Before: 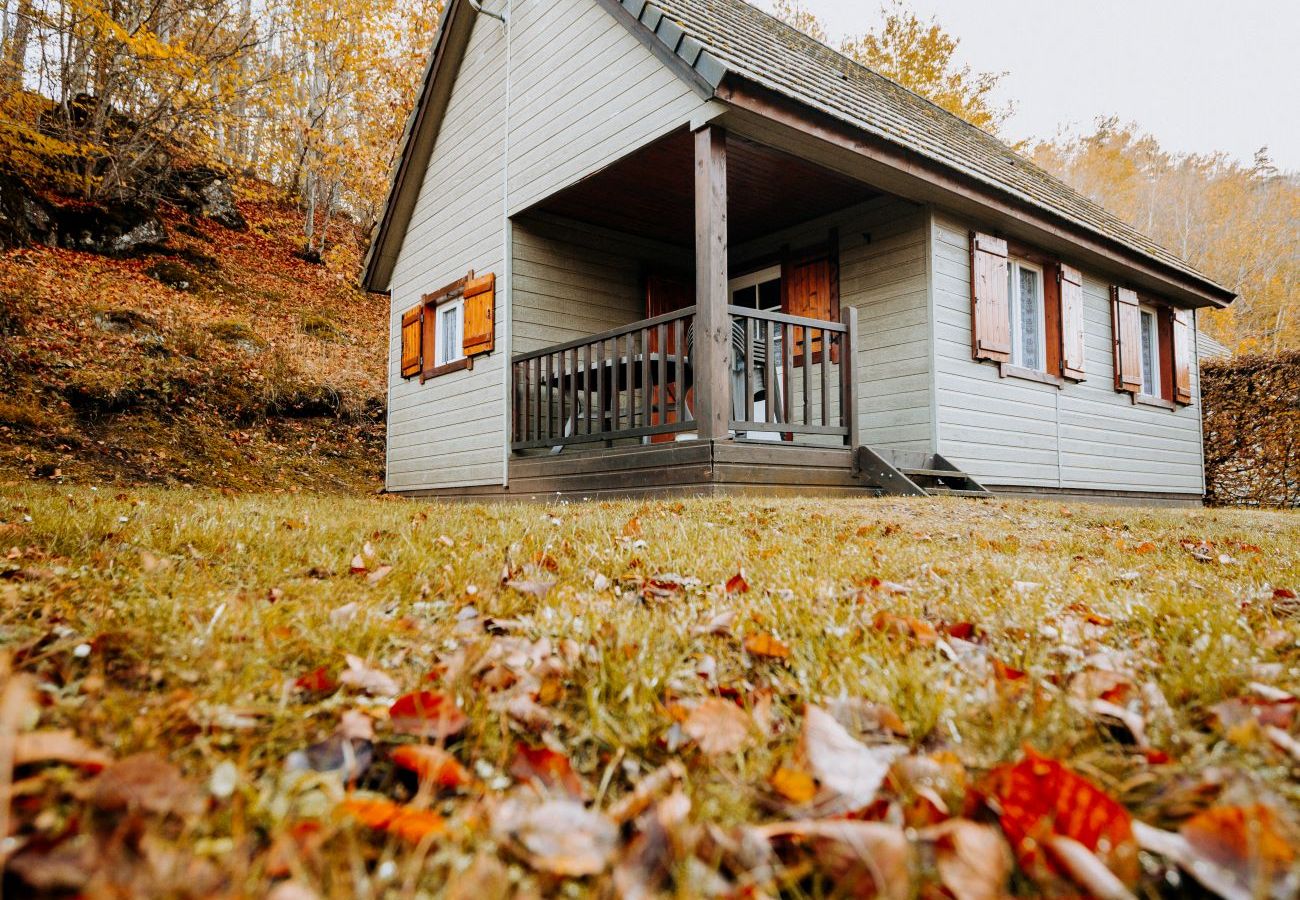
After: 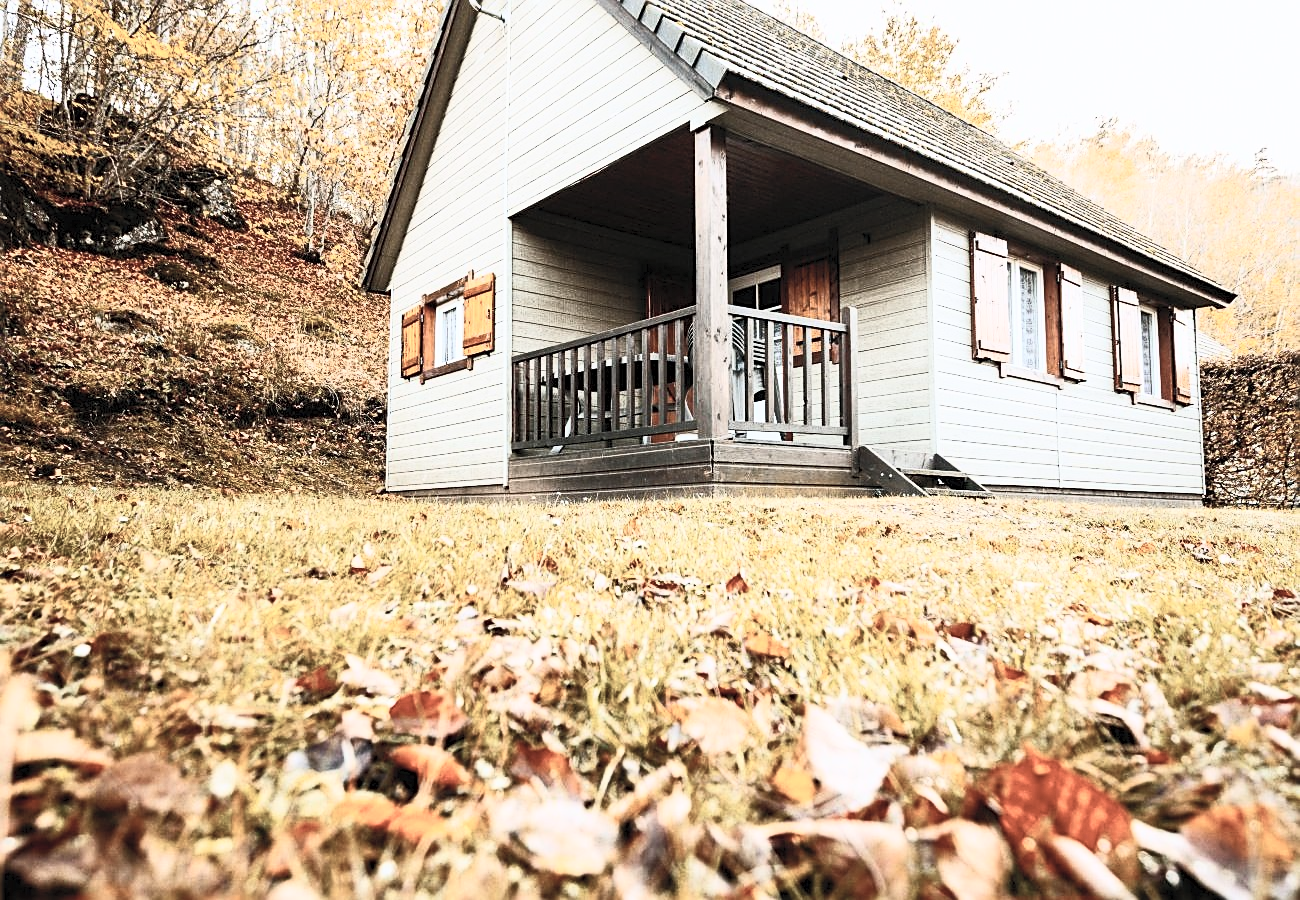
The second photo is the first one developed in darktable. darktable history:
contrast brightness saturation: contrast 0.552, brightness 0.566, saturation -0.347
sharpen: on, module defaults
